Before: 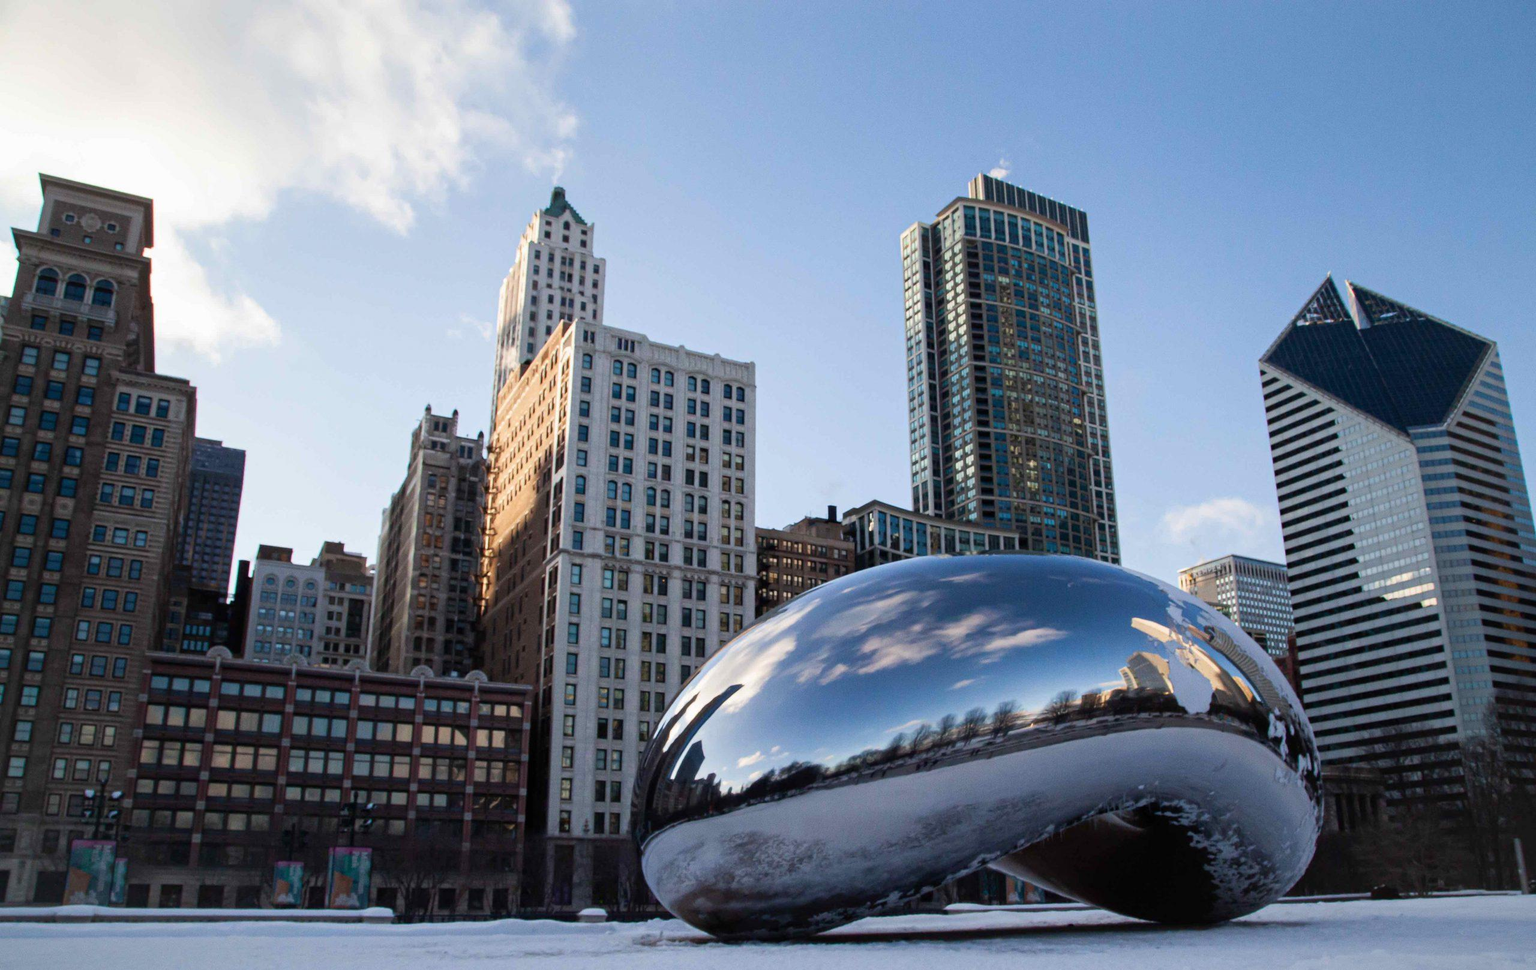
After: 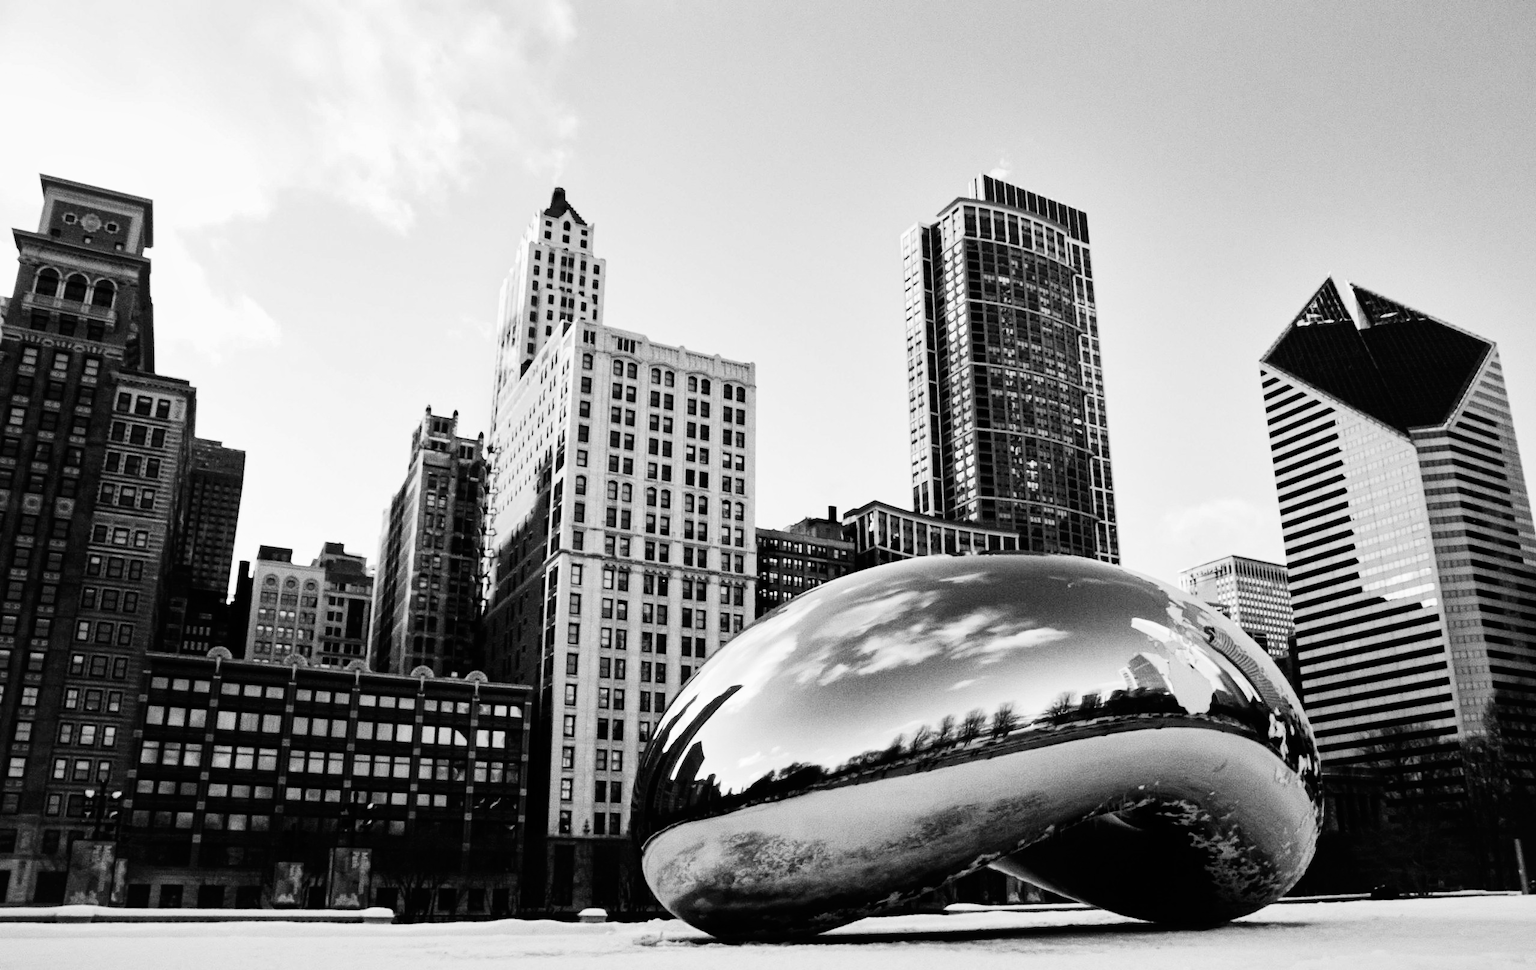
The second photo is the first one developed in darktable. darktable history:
exposure: compensate highlight preservation false
shadows and highlights: shadows 5, soften with gaussian
monochrome: on, module defaults
color correction: highlights a* 10.44, highlights b* 30.04, shadows a* 2.73, shadows b* 17.51, saturation 1.72
tone curve: curves: ch0 [(0, 0) (0.16, 0.055) (0.506, 0.762) (1, 1.024)], color space Lab, linked channels, preserve colors none
